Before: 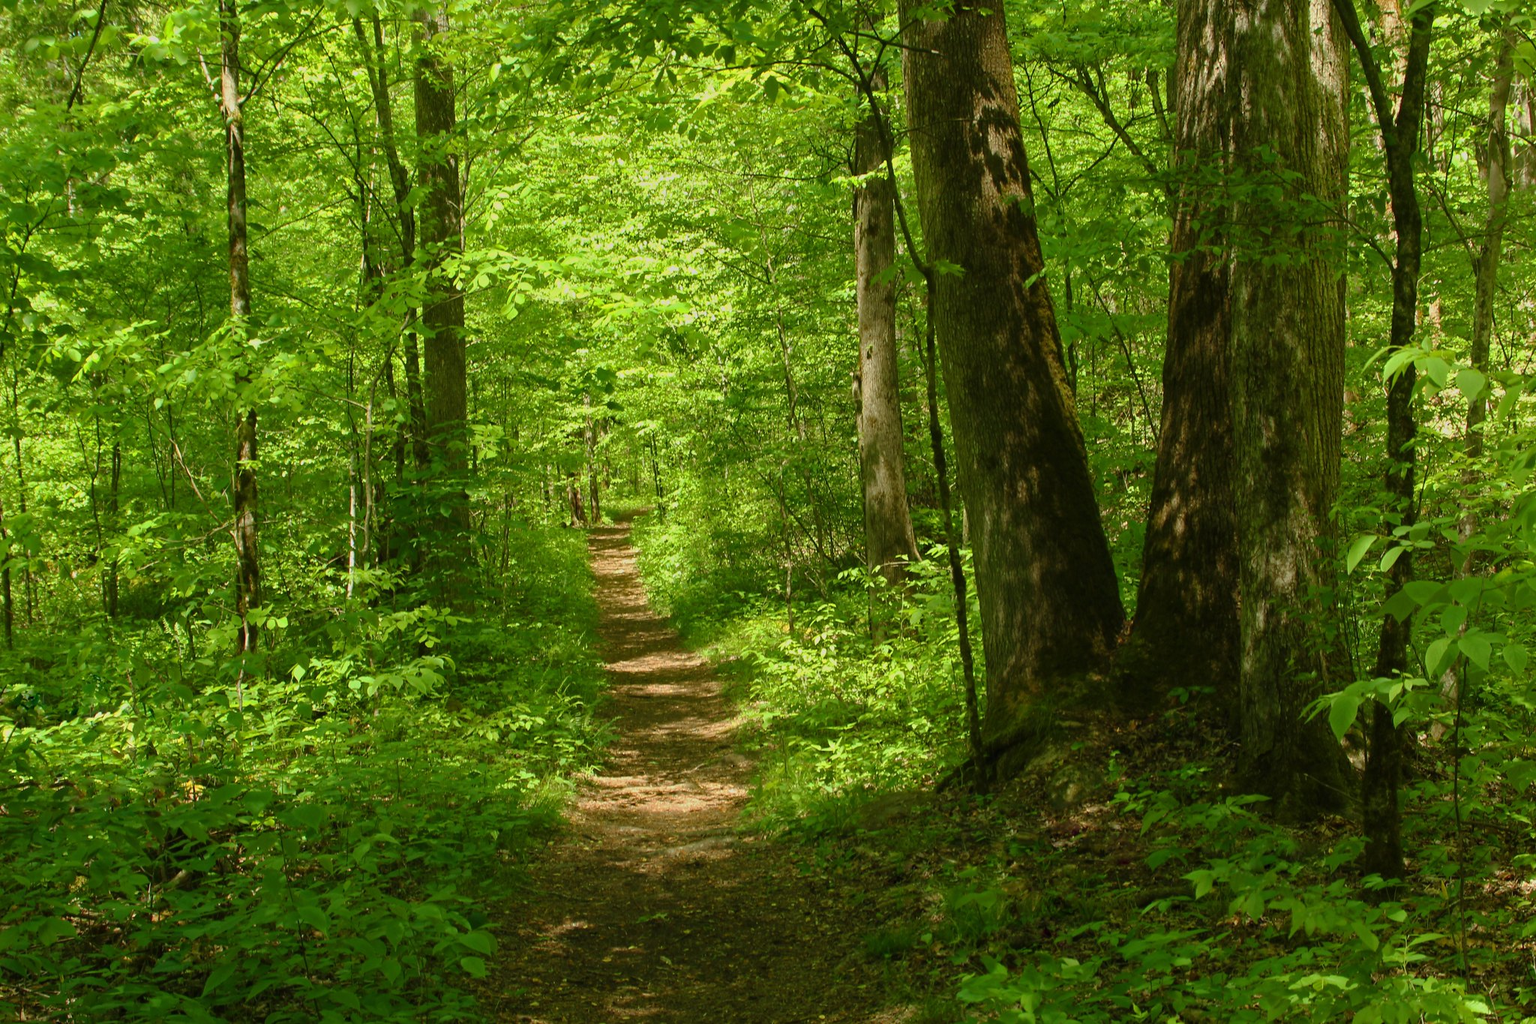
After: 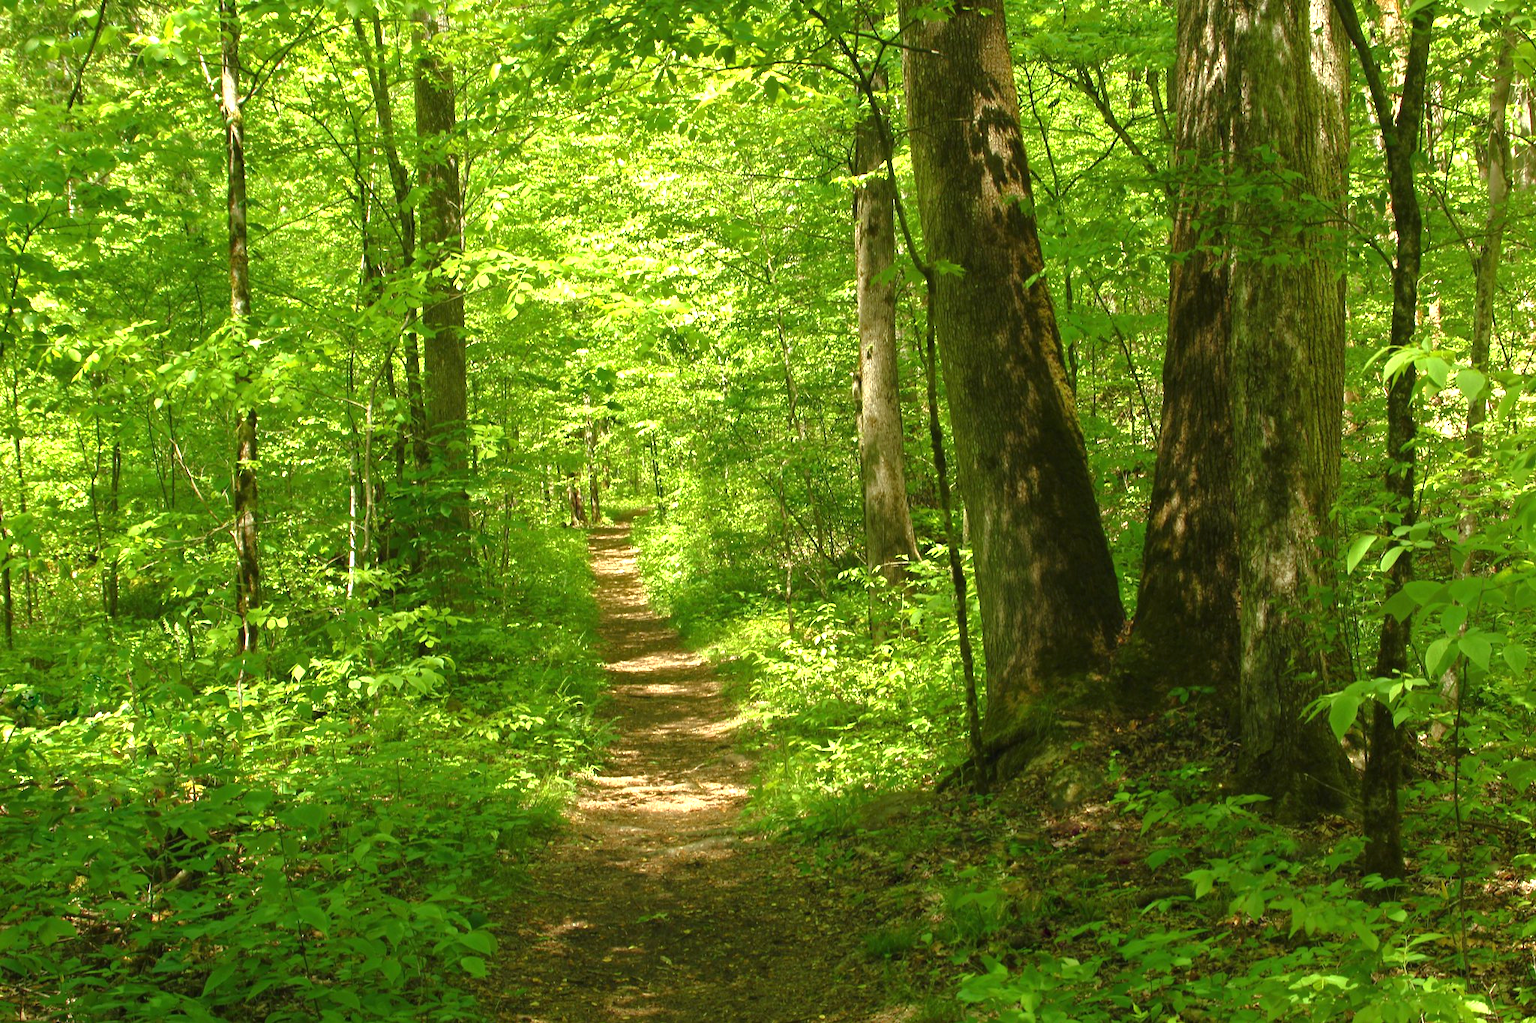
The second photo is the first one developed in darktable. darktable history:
exposure: black level correction 0, exposure 0.949 EV, compensate highlight preservation false
tone equalizer: -8 EV 0 EV, -7 EV 0.003 EV, -6 EV -0.002 EV, -5 EV -0.009 EV, -4 EV -0.074 EV, -3 EV -0.22 EV, -2 EV -0.272 EV, -1 EV 0.122 EV, +0 EV 0.327 EV, edges refinement/feathering 500, mask exposure compensation -1.57 EV, preserve details no
